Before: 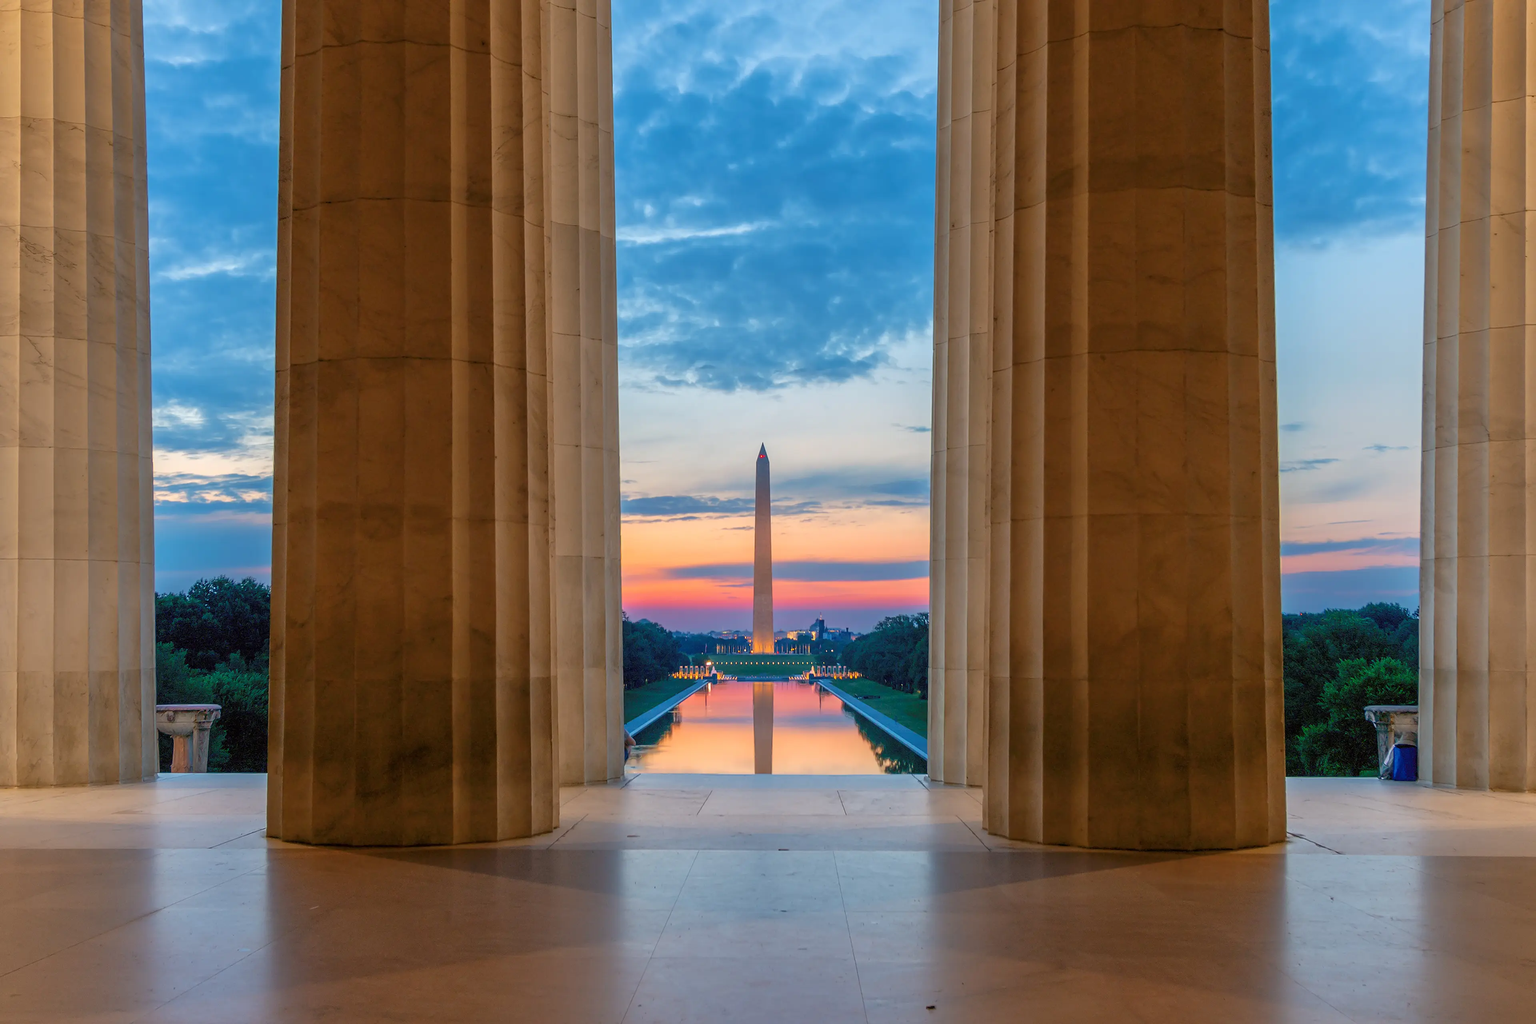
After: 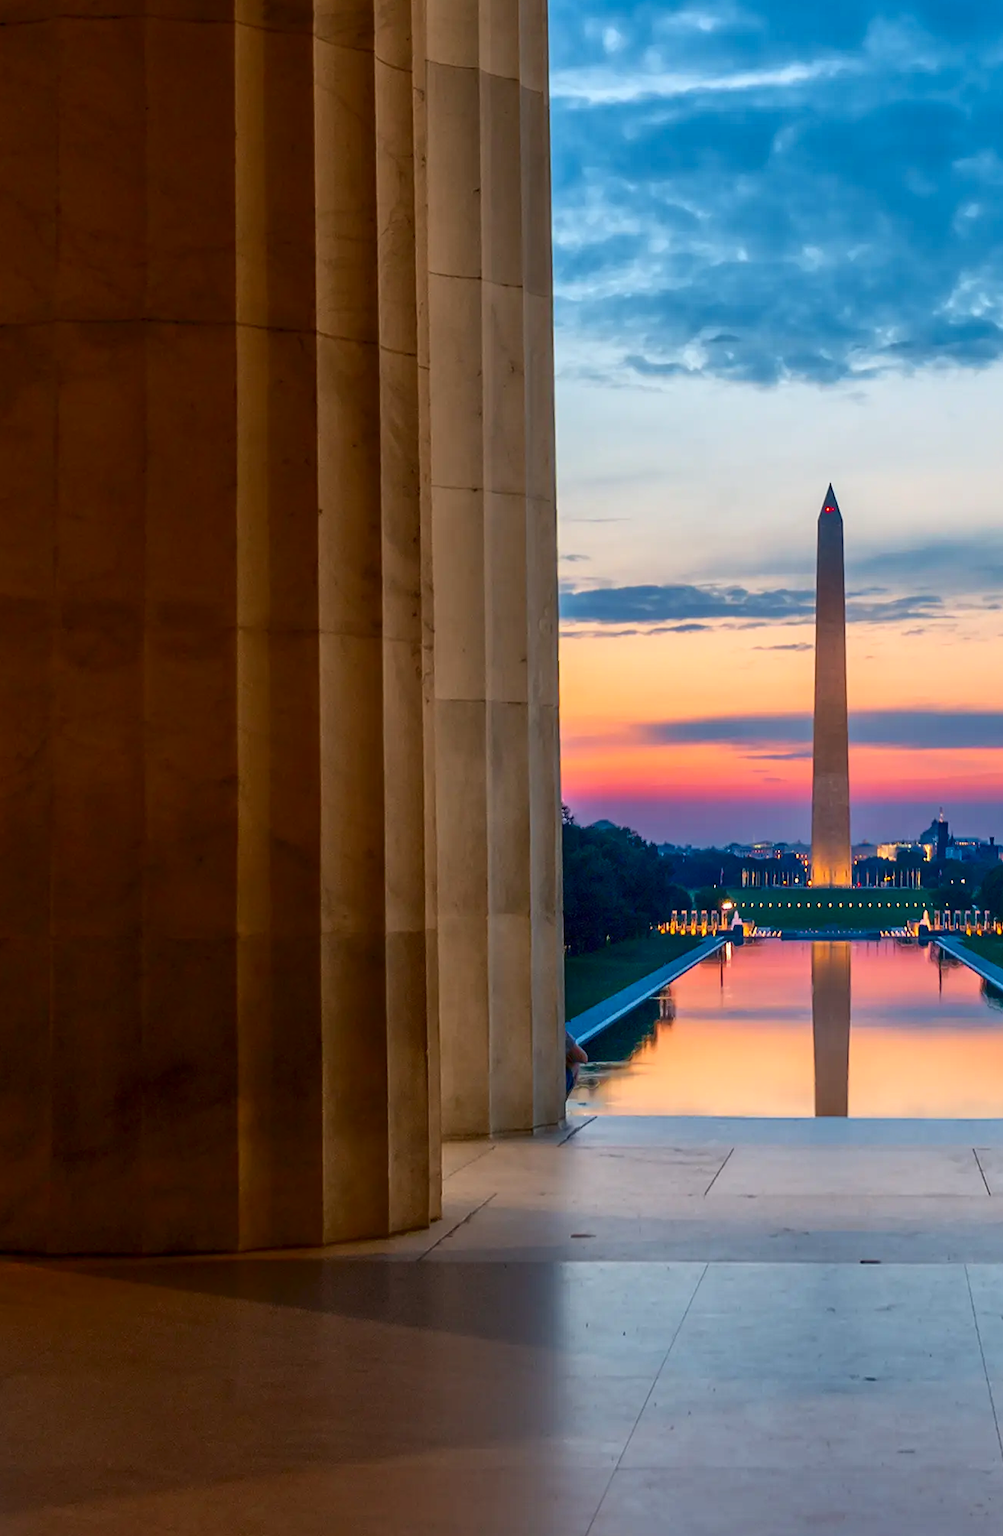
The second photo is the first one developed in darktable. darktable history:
crop and rotate: left 21.403%, top 18.583%, right 44.428%, bottom 2.967%
contrast brightness saturation: contrast 0.205, brightness -0.101, saturation 0.1
